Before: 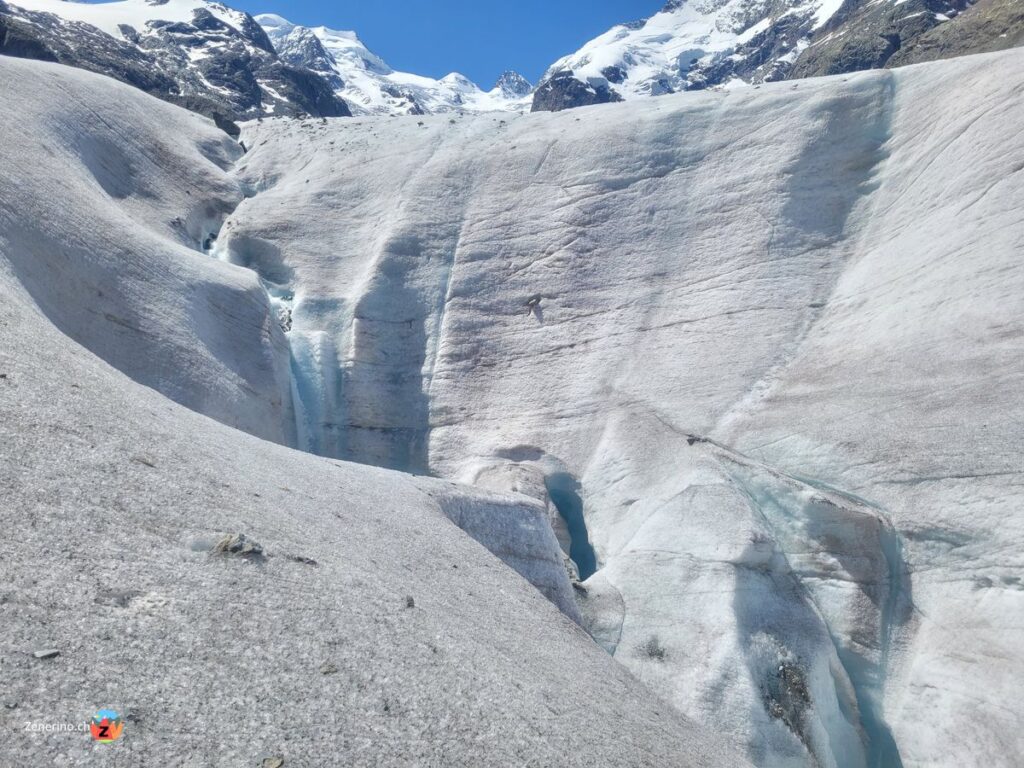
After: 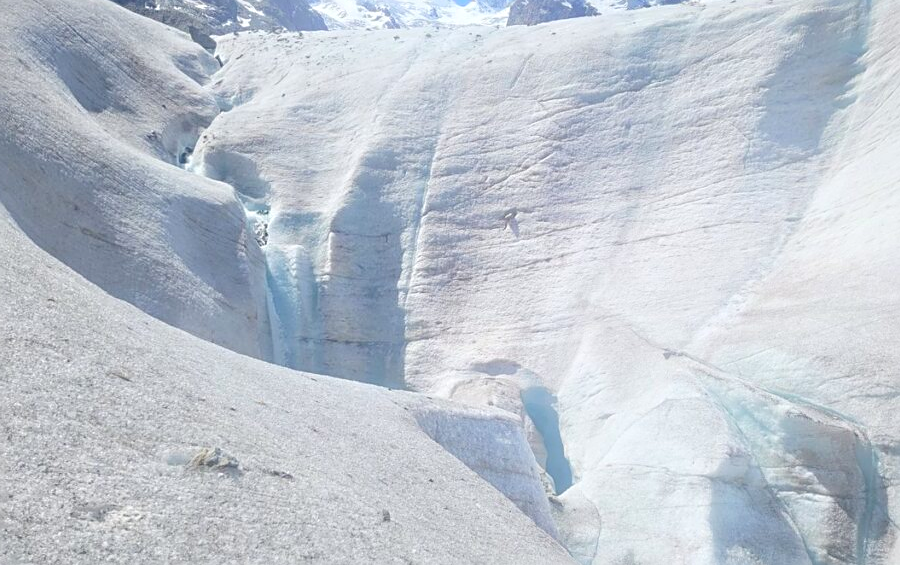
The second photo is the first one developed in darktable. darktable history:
crop and rotate: left 2.425%, top 11.305%, right 9.6%, bottom 15.08%
haze removal: strength 0.1, compatibility mode true, adaptive false
sharpen: on, module defaults
bloom: threshold 82.5%, strength 16.25%
